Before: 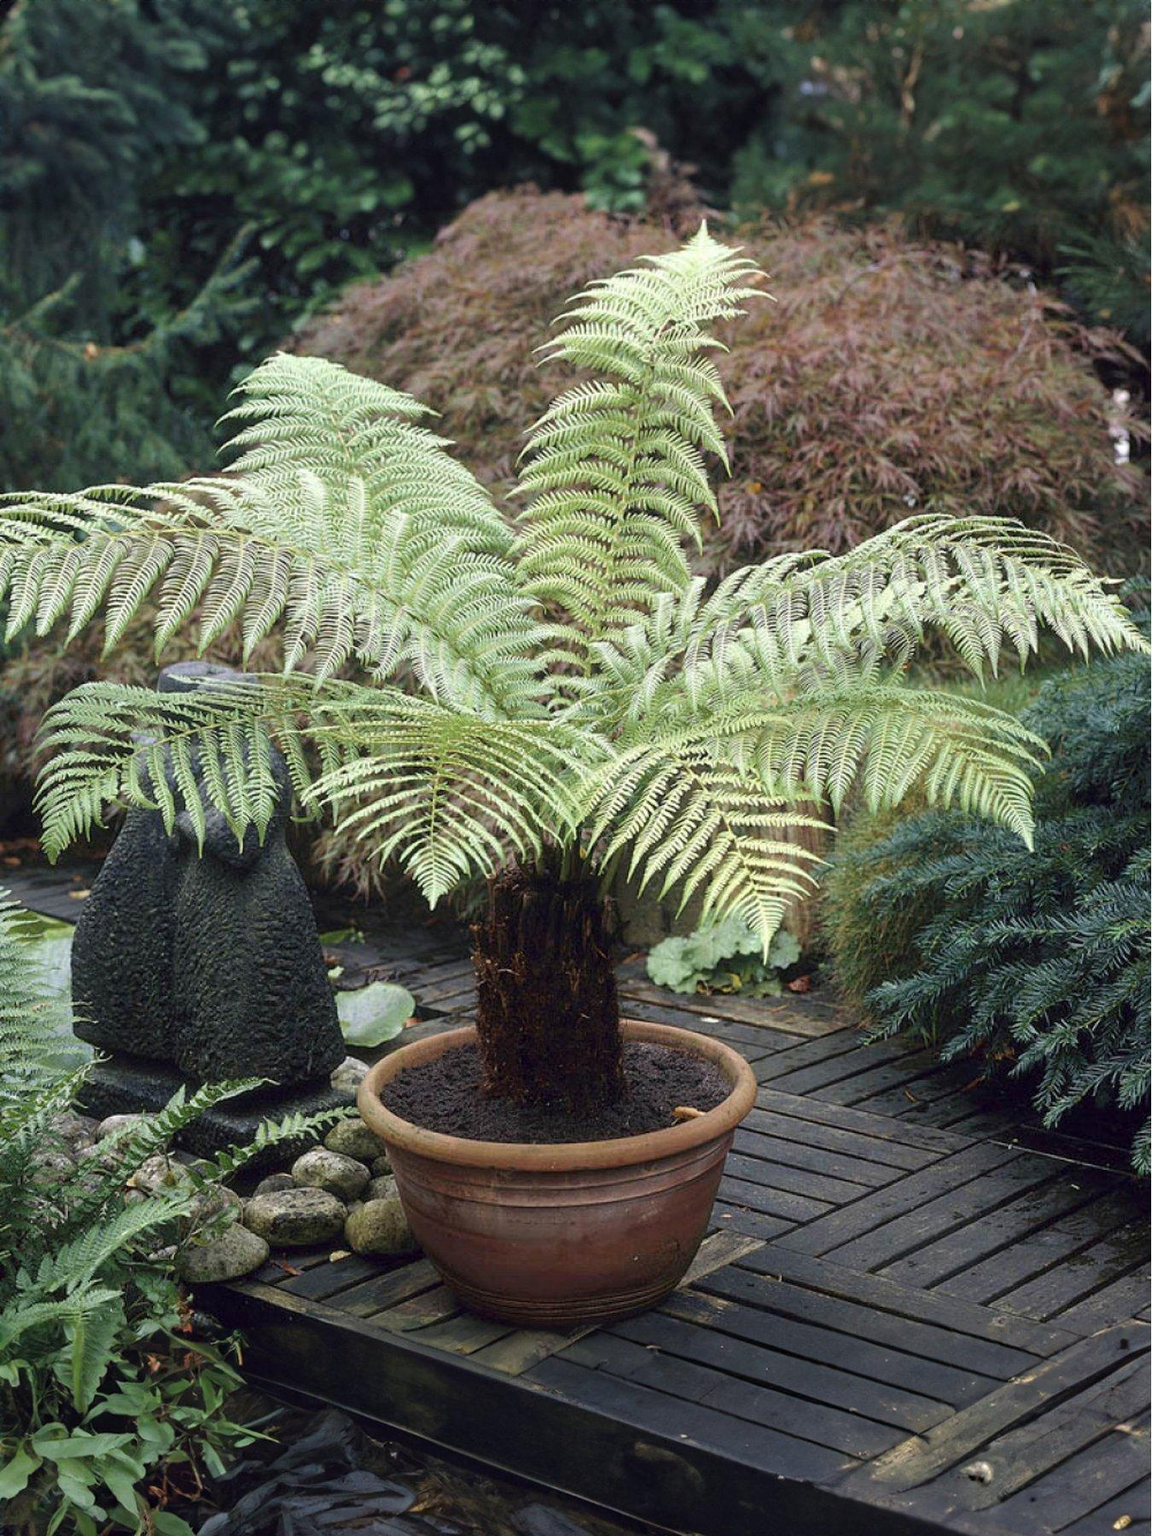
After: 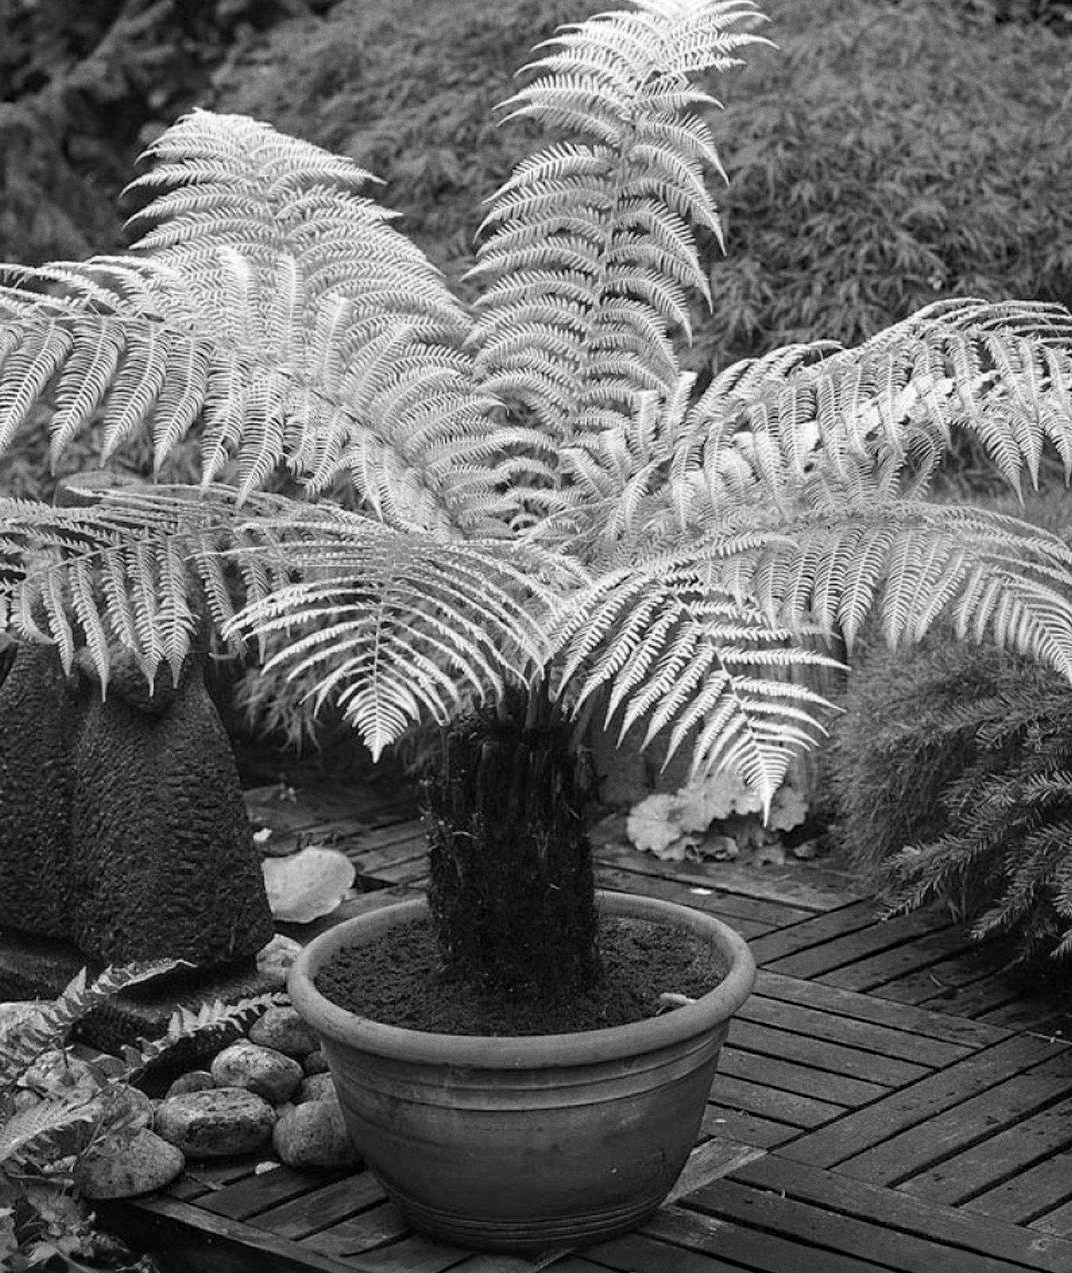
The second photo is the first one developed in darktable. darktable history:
haze removal: compatibility mode true, adaptive false
grain: coarseness 0.09 ISO
monochrome: a 16.06, b 15.48, size 1
crop: left 9.712%, top 16.928%, right 10.845%, bottom 12.332%
